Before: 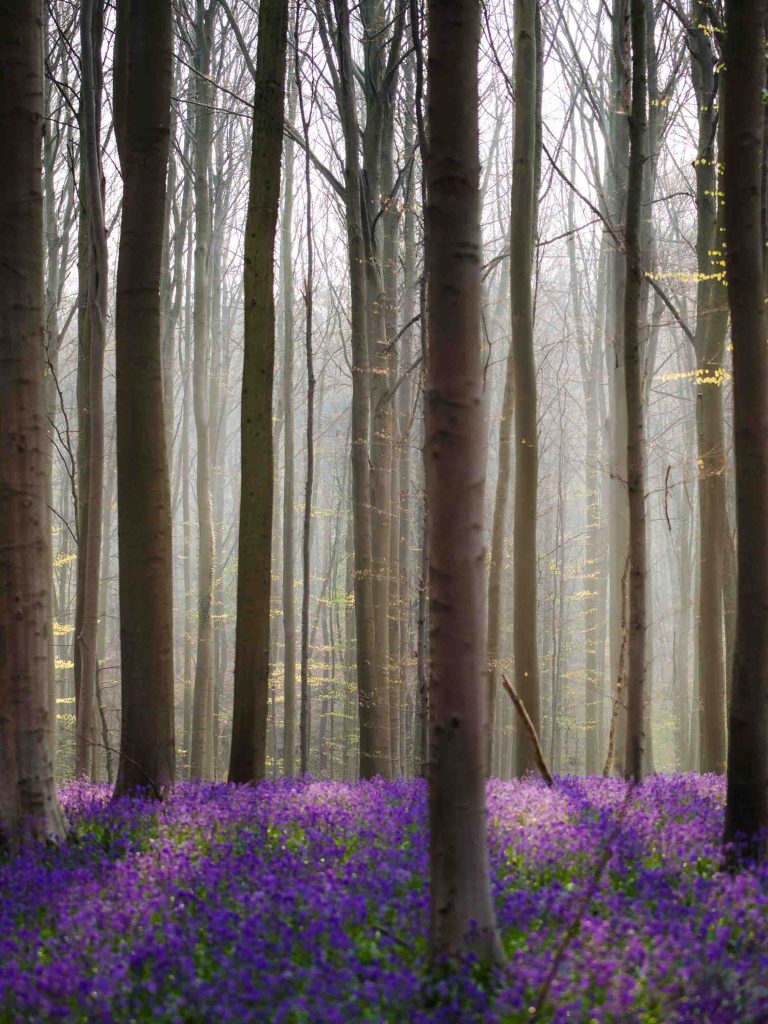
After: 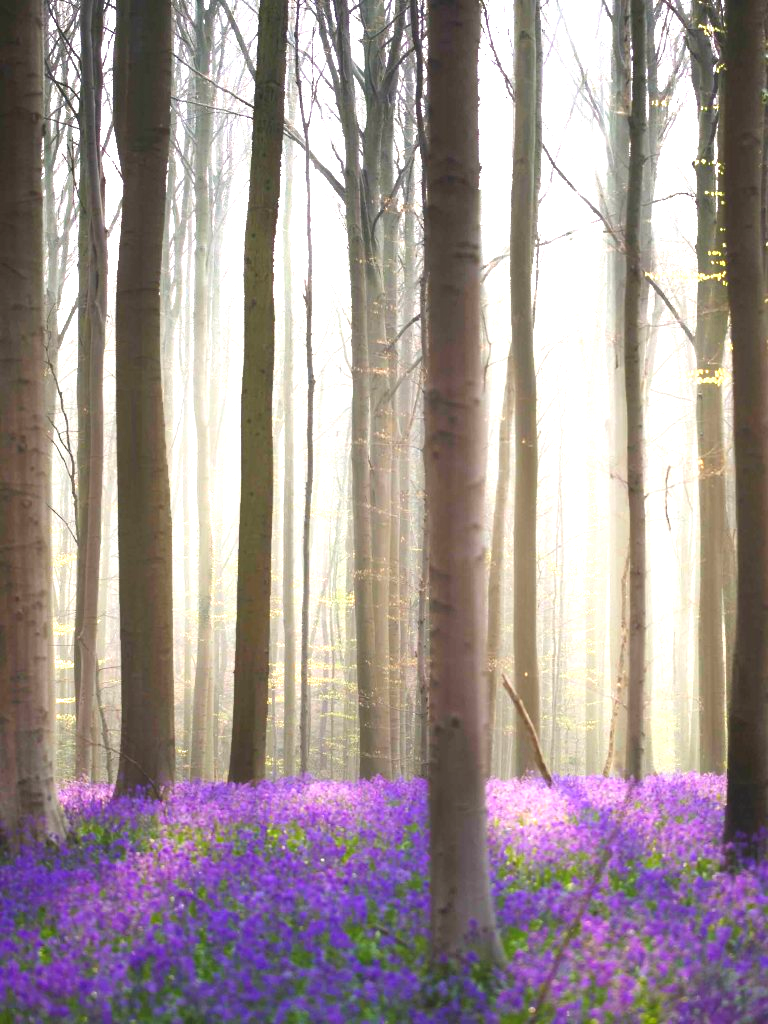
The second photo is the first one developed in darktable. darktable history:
exposure: black level correction 0, exposure 1.5 EV, compensate exposure bias true, compensate highlight preservation false
contrast equalizer: octaves 7, y [[0.6 ×6], [0.55 ×6], [0 ×6], [0 ×6], [0 ×6]], mix -1
